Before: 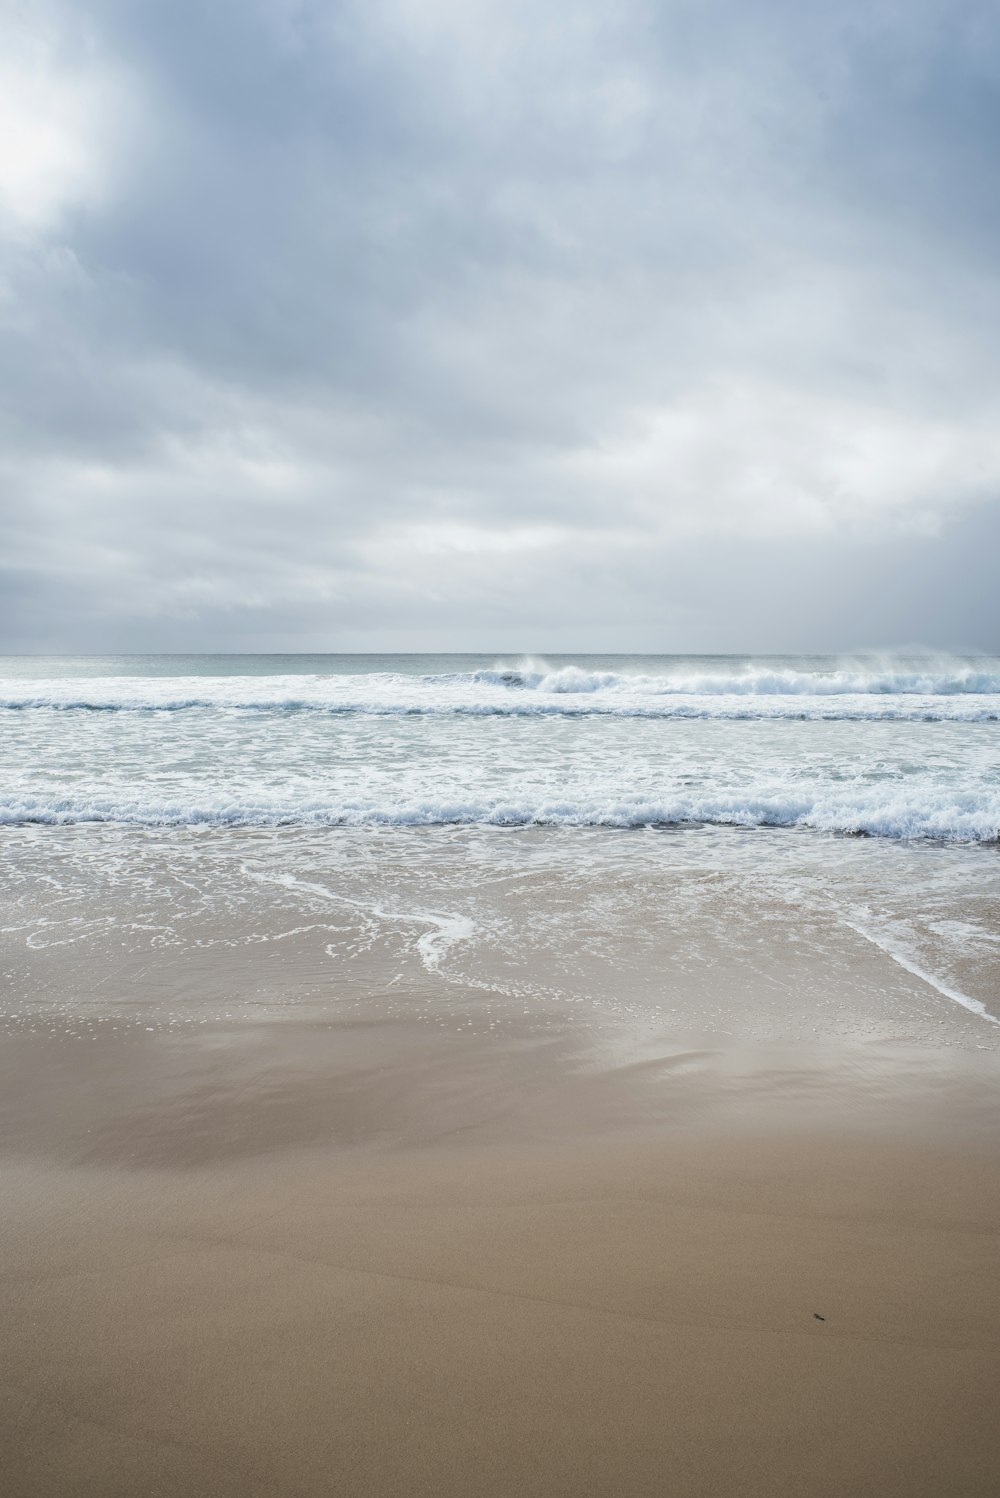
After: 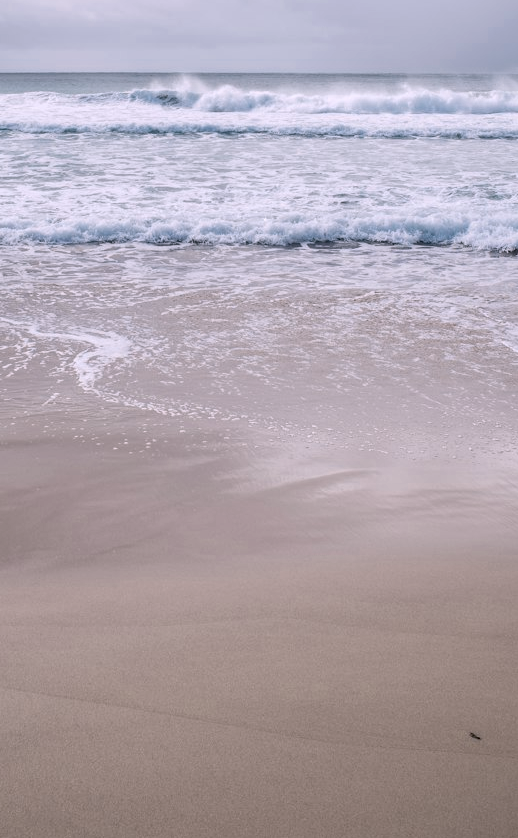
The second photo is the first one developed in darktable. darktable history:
white balance: red 1.066, blue 1.119
crop: left 34.479%, top 38.822%, right 13.718%, bottom 5.172%
color zones: curves: ch0 [(0.25, 0.667) (0.758, 0.368)]; ch1 [(0.215, 0.245) (0.761, 0.373)]; ch2 [(0.247, 0.554) (0.761, 0.436)]
local contrast: on, module defaults
